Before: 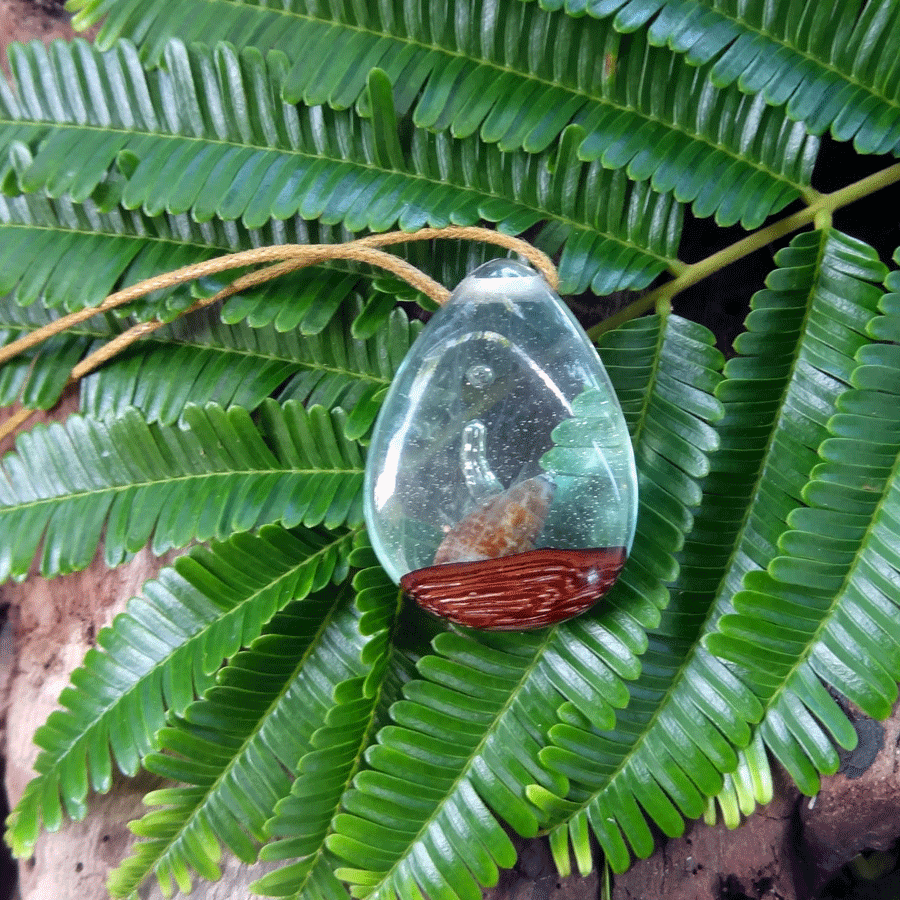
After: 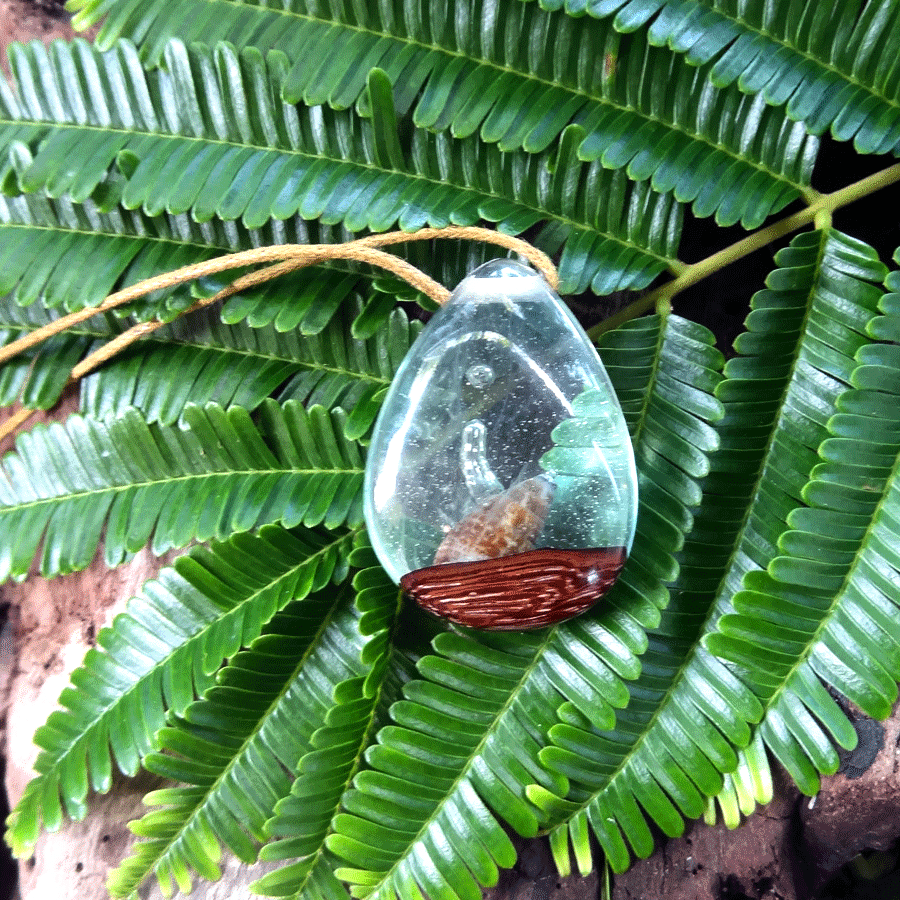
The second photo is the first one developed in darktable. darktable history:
tone equalizer: -8 EV -0.783 EV, -7 EV -0.702 EV, -6 EV -0.56 EV, -5 EV -0.395 EV, -3 EV 0.379 EV, -2 EV 0.6 EV, -1 EV 0.686 EV, +0 EV 0.779 EV, edges refinement/feathering 500, mask exposure compensation -1.57 EV, preserve details no
